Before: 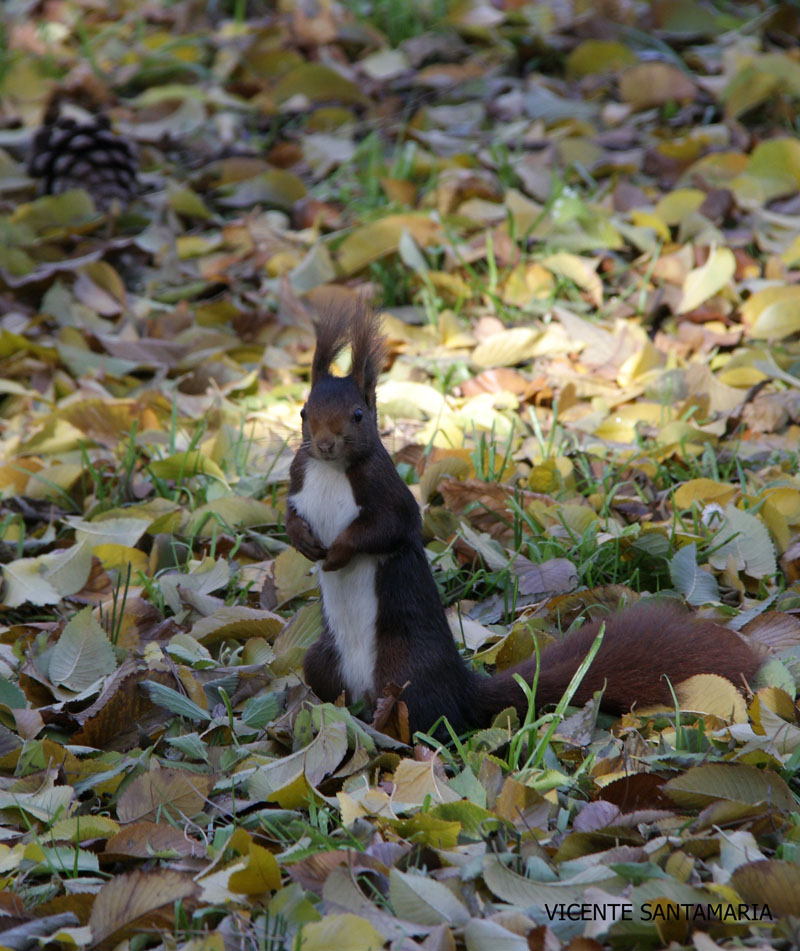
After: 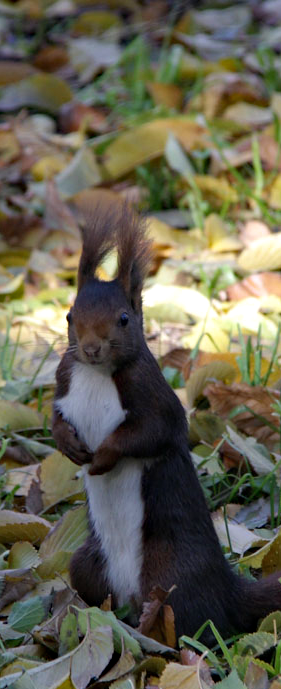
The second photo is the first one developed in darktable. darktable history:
crop and rotate: left 29.476%, top 10.214%, right 35.32%, bottom 17.333%
haze removal: compatibility mode true, adaptive false
